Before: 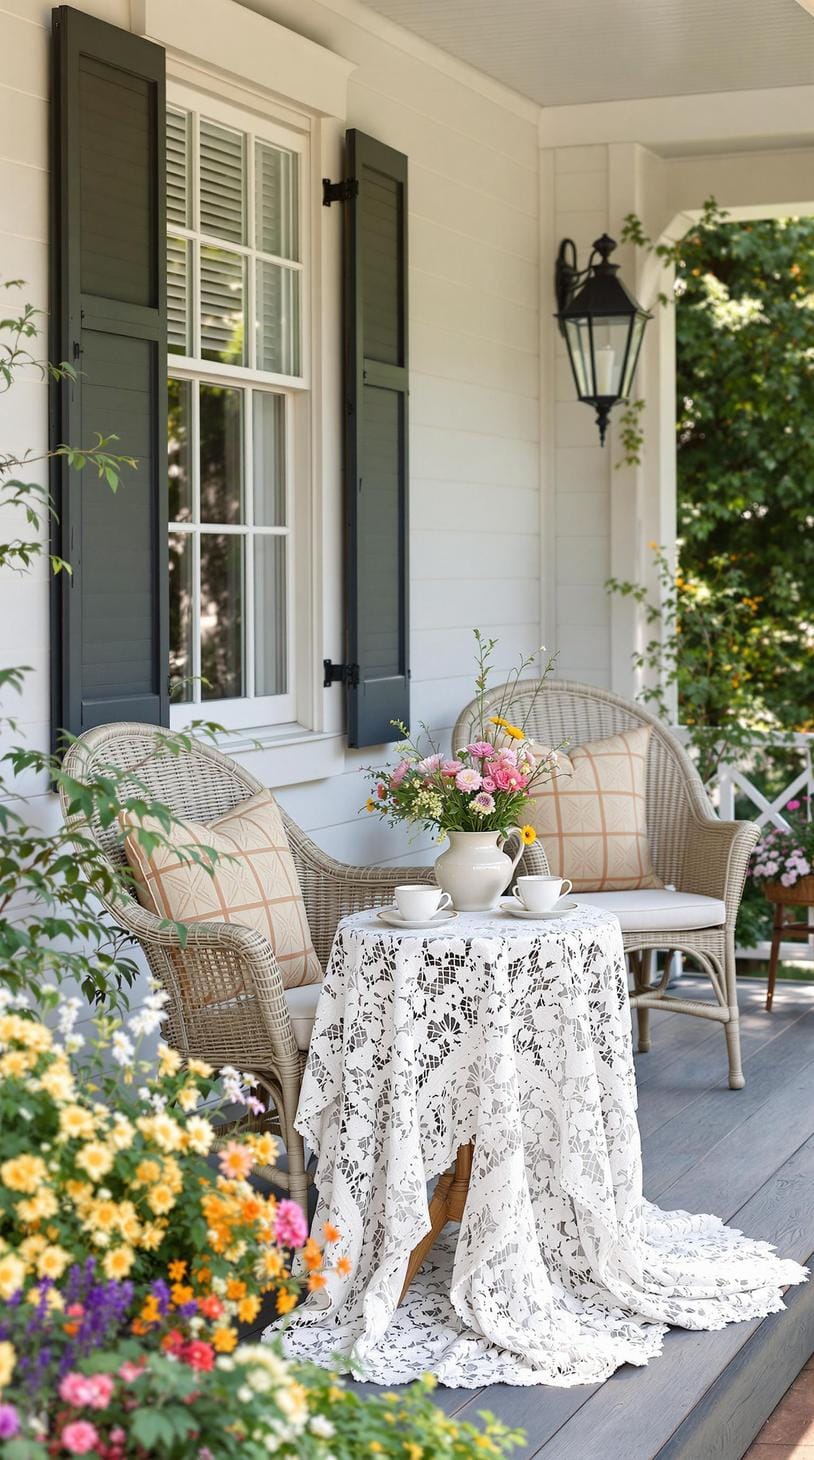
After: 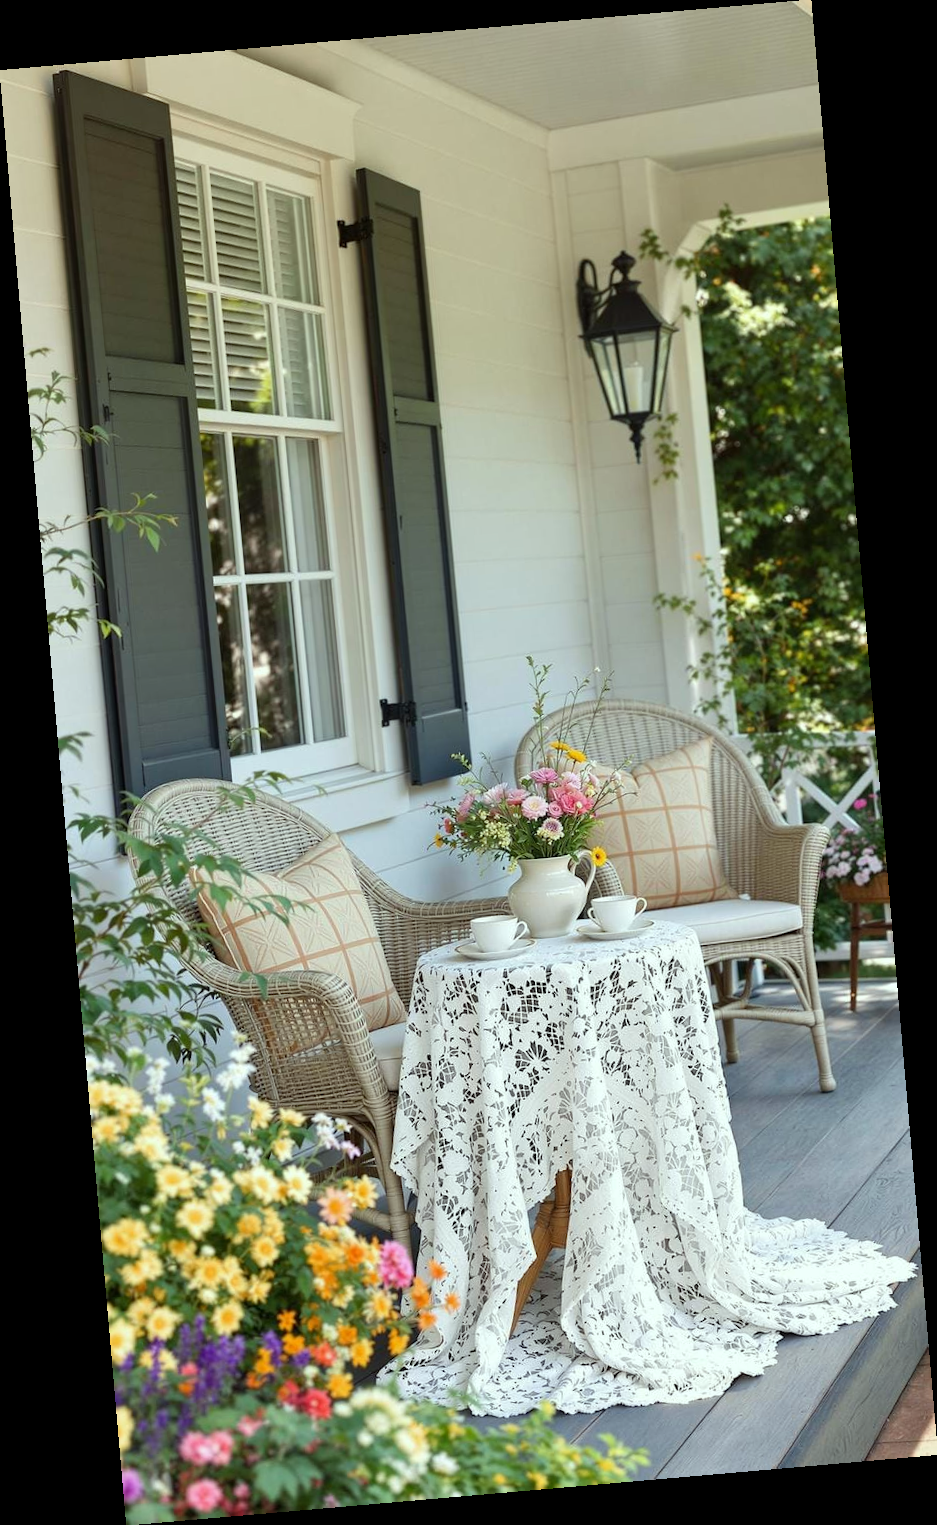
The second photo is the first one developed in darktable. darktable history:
color correction: highlights a* -6.69, highlights b* 0.49
rotate and perspective: rotation -4.98°, automatic cropping off
